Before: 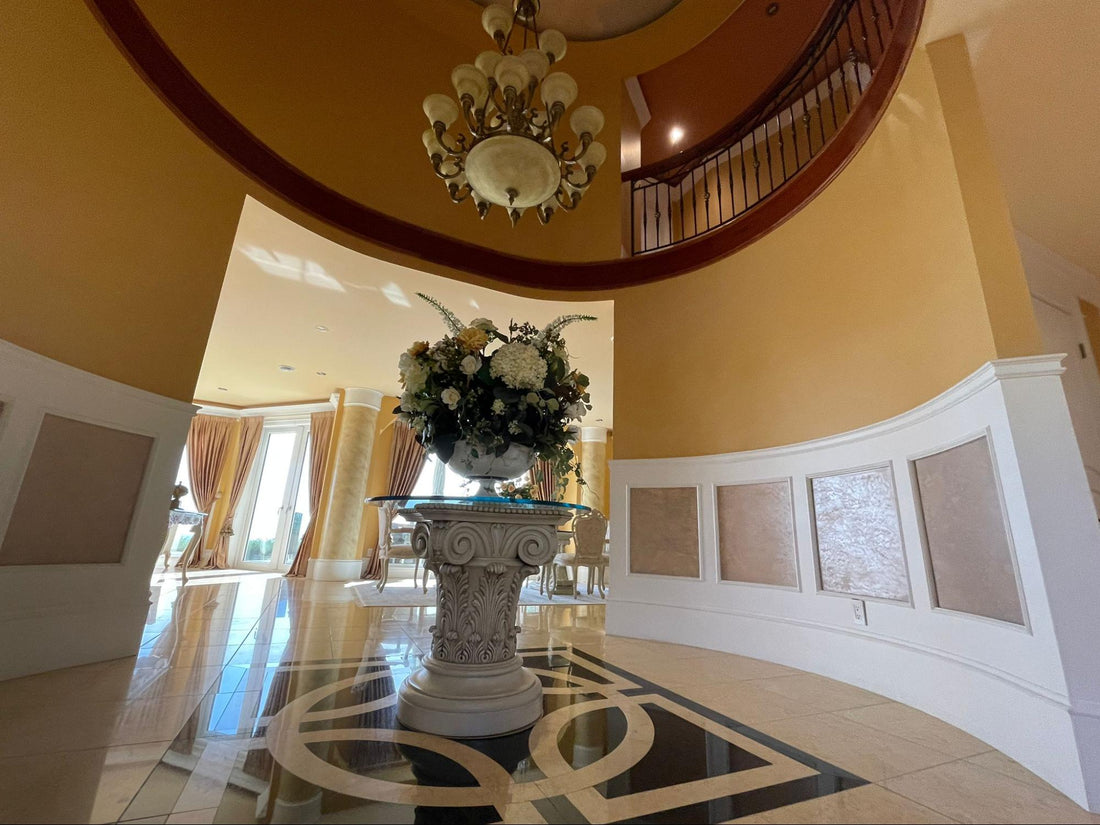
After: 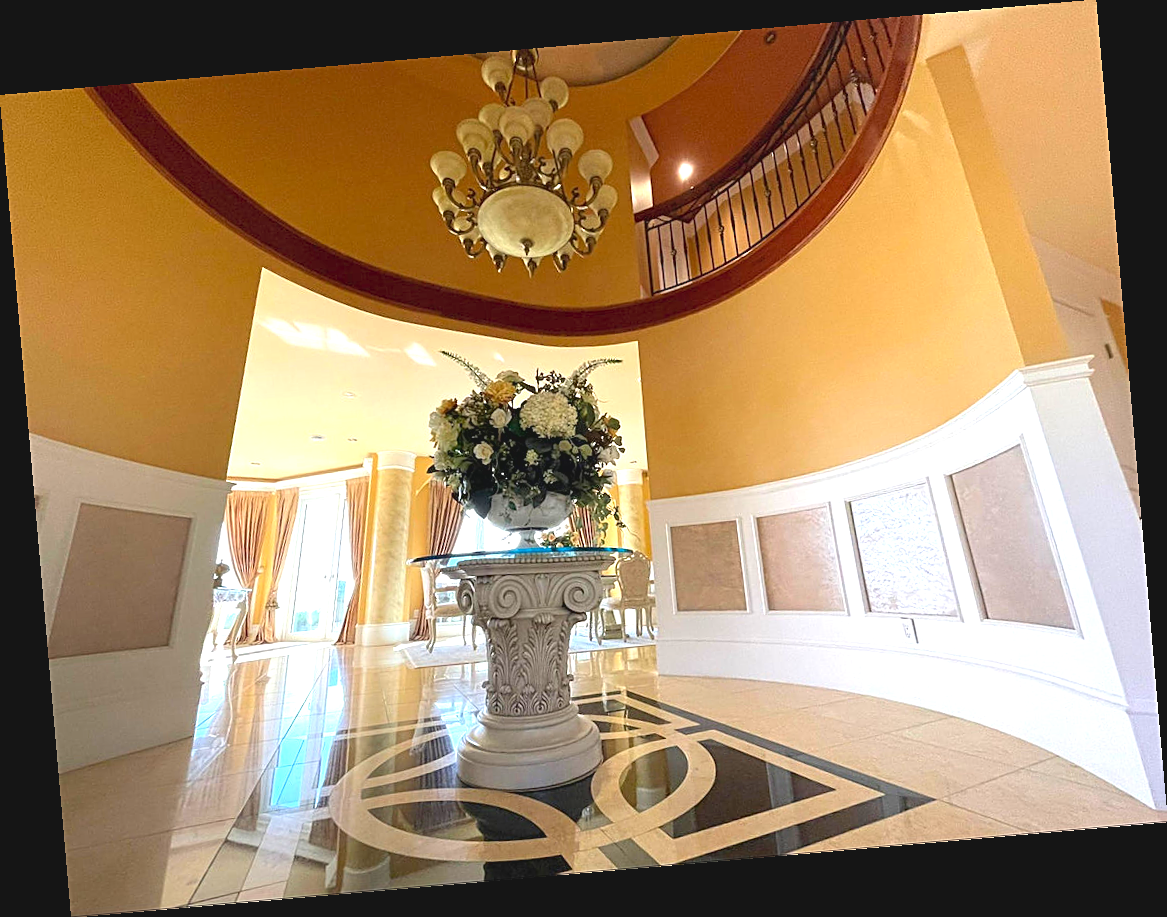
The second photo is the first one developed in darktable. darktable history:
sharpen: on, module defaults
exposure: black level correction 0.001, exposure 1.129 EV, compensate exposure bias true, compensate highlight preservation false
rotate and perspective: rotation -4.98°, automatic cropping off
contrast brightness saturation: contrast -0.1, brightness 0.05, saturation 0.08
